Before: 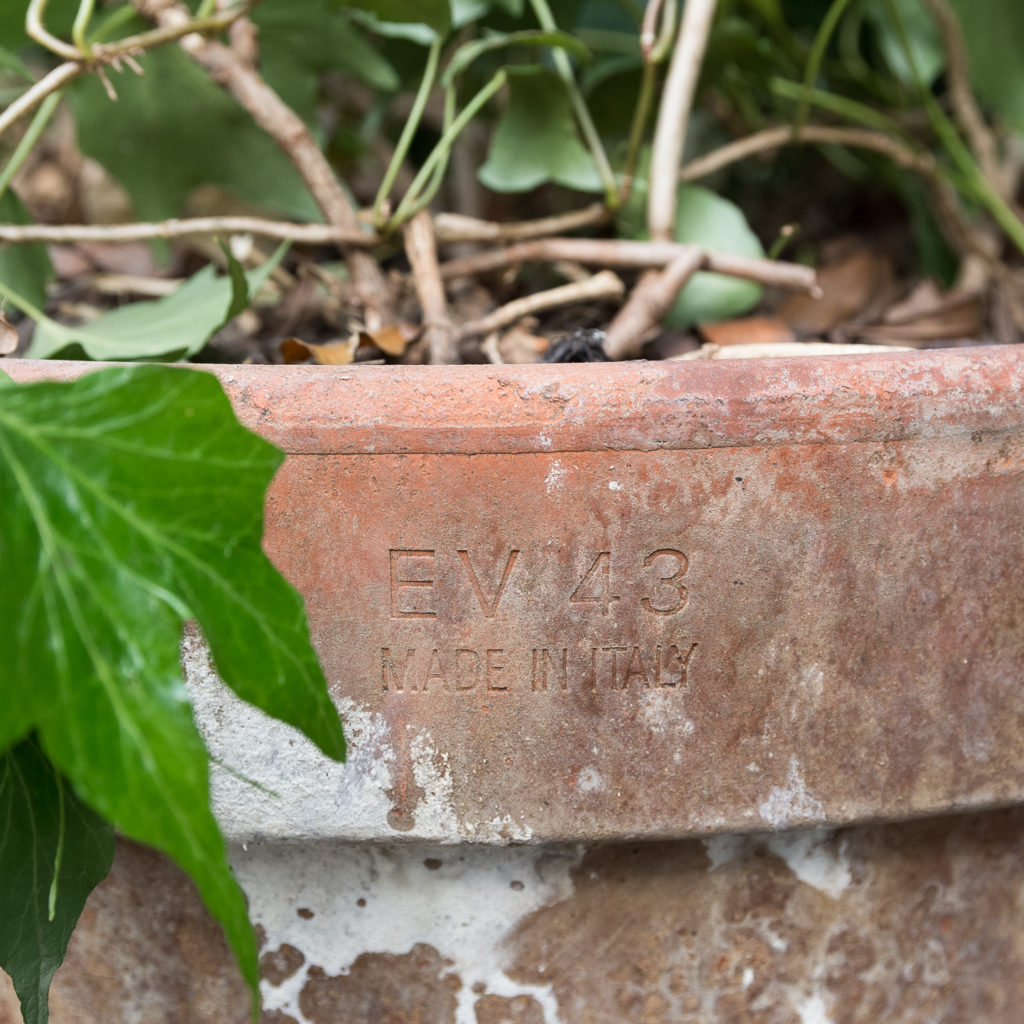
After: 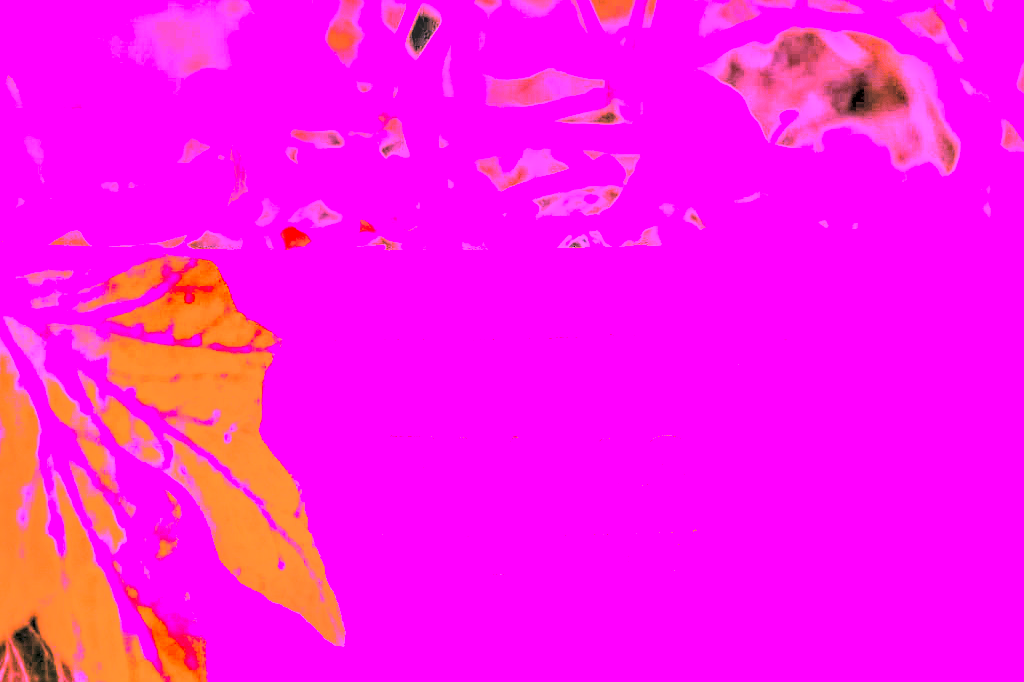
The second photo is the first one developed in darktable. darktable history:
levels: mode automatic, black 0.023%, white 99.97%, levels [0.062, 0.494, 0.925]
local contrast: detail 150%
color balance rgb: perceptual saturation grading › global saturation 35%, perceptual saturation grading › highlights -30%, perceptual saturation grading › shadows 35%, perceptual brilliance grading › global brilliance 3%, perceptual brilliance grading › highlights -3%, perceptual brilliance grading › shadows 3%
white balance: red 8, blue 8
exposure: compensate highlight preservation false
crop: top 11.166%, bottom 22.168%
contrast brightness saturation: brightness 1
